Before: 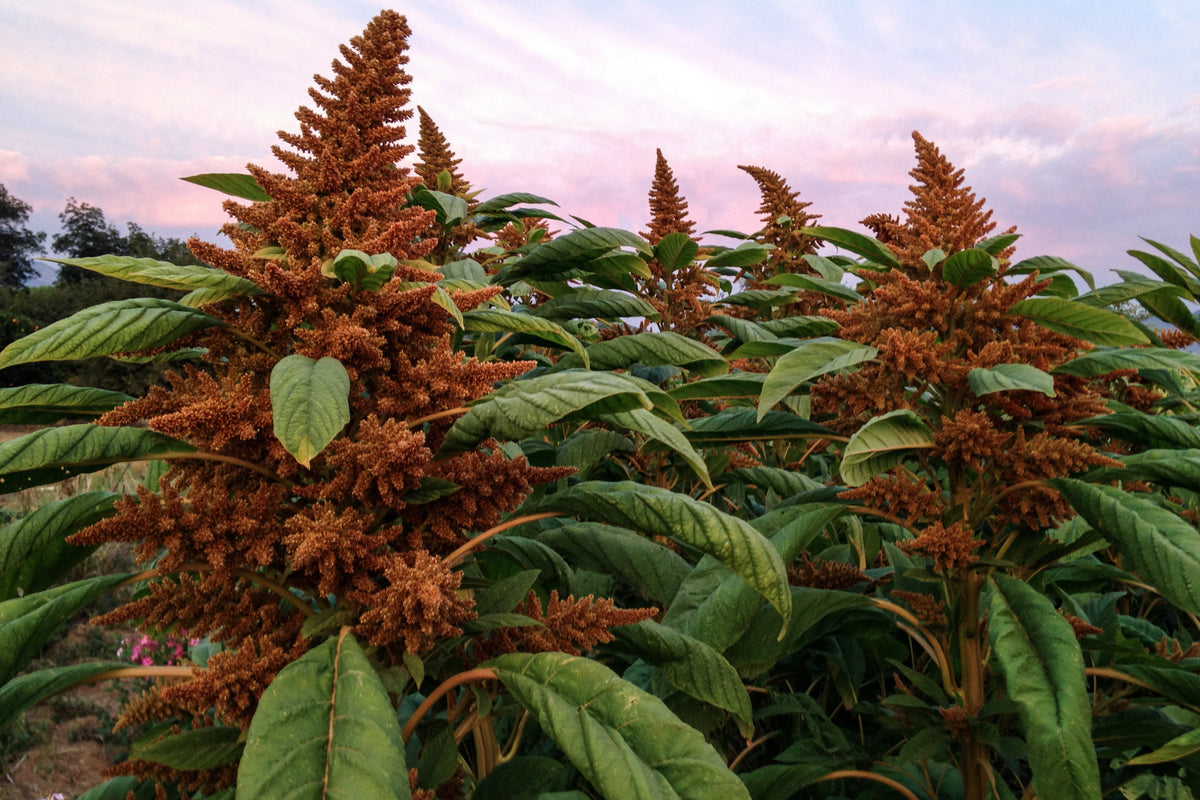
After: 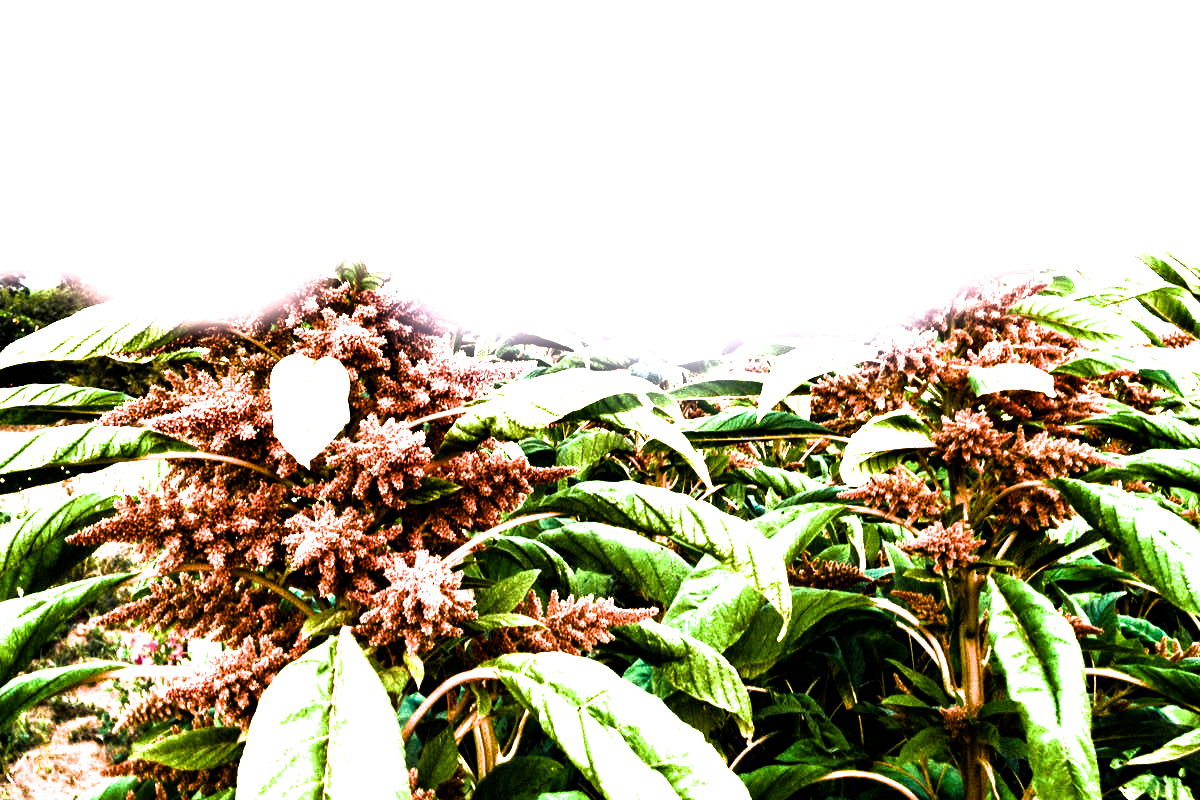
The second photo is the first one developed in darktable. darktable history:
exposure: black level correction 0, exposure 1.439 EV, compensate exposure bias true, compensate highlight preservation false
color balance rgb: linear chroma grading › global chroma 18.648%, perceptual saturation grading › global saturation 31.322%, perceptual brilliance grading › global brilliance 30.733%, perceptual brilliance grading › highlights 50.466%, perceptual brilliance grading › mid-tones 50.744%, perceptual brilliance grading › shadows -22.268%, global vibrance 20%
filmic rgb: black relative exposure -8.24 EV, white relative exposure 2.22 EV, threshold 3 EV, hardness 7.09, latitude 85.86%, contrast 1.7, highlights saturation mix -3.8%, shadows ↔ highlights balance -2.95%, enable highlight reconstruction true
